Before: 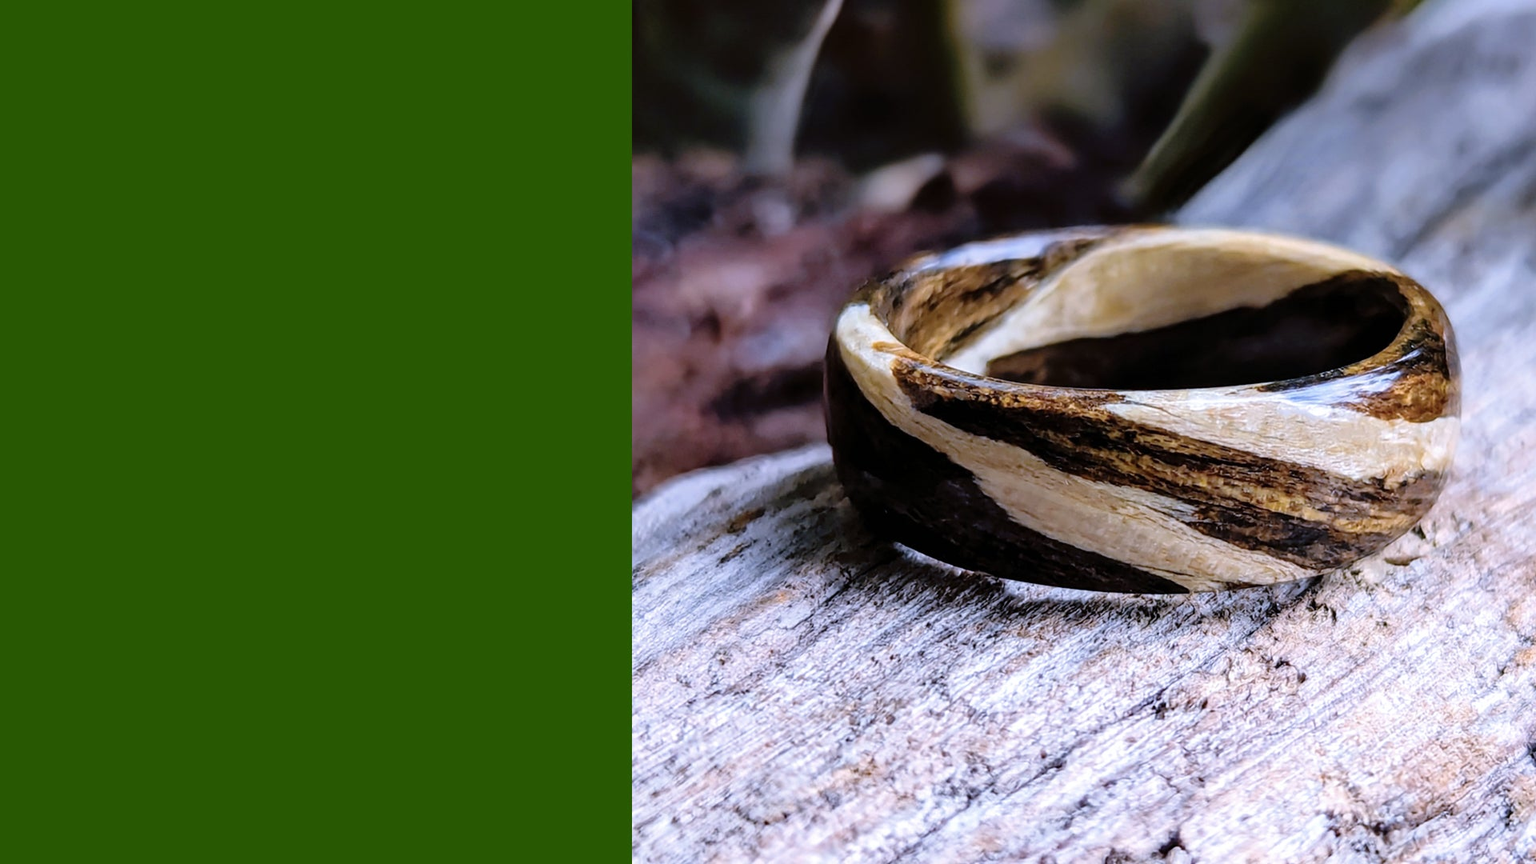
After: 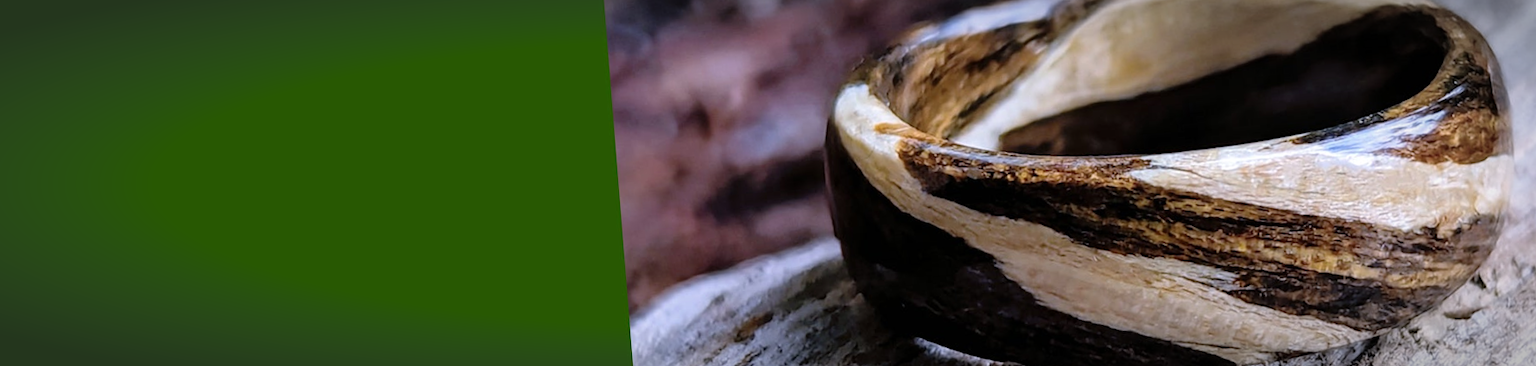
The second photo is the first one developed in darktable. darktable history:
crop and rotate: top 23.84%, bottom 34.294%
rotate and perspective: rotation -4.57°, crop left 0.054, crop right 0.944, crop top 0.087, crop bottom 0.914
vignetting: automatic ratio true
